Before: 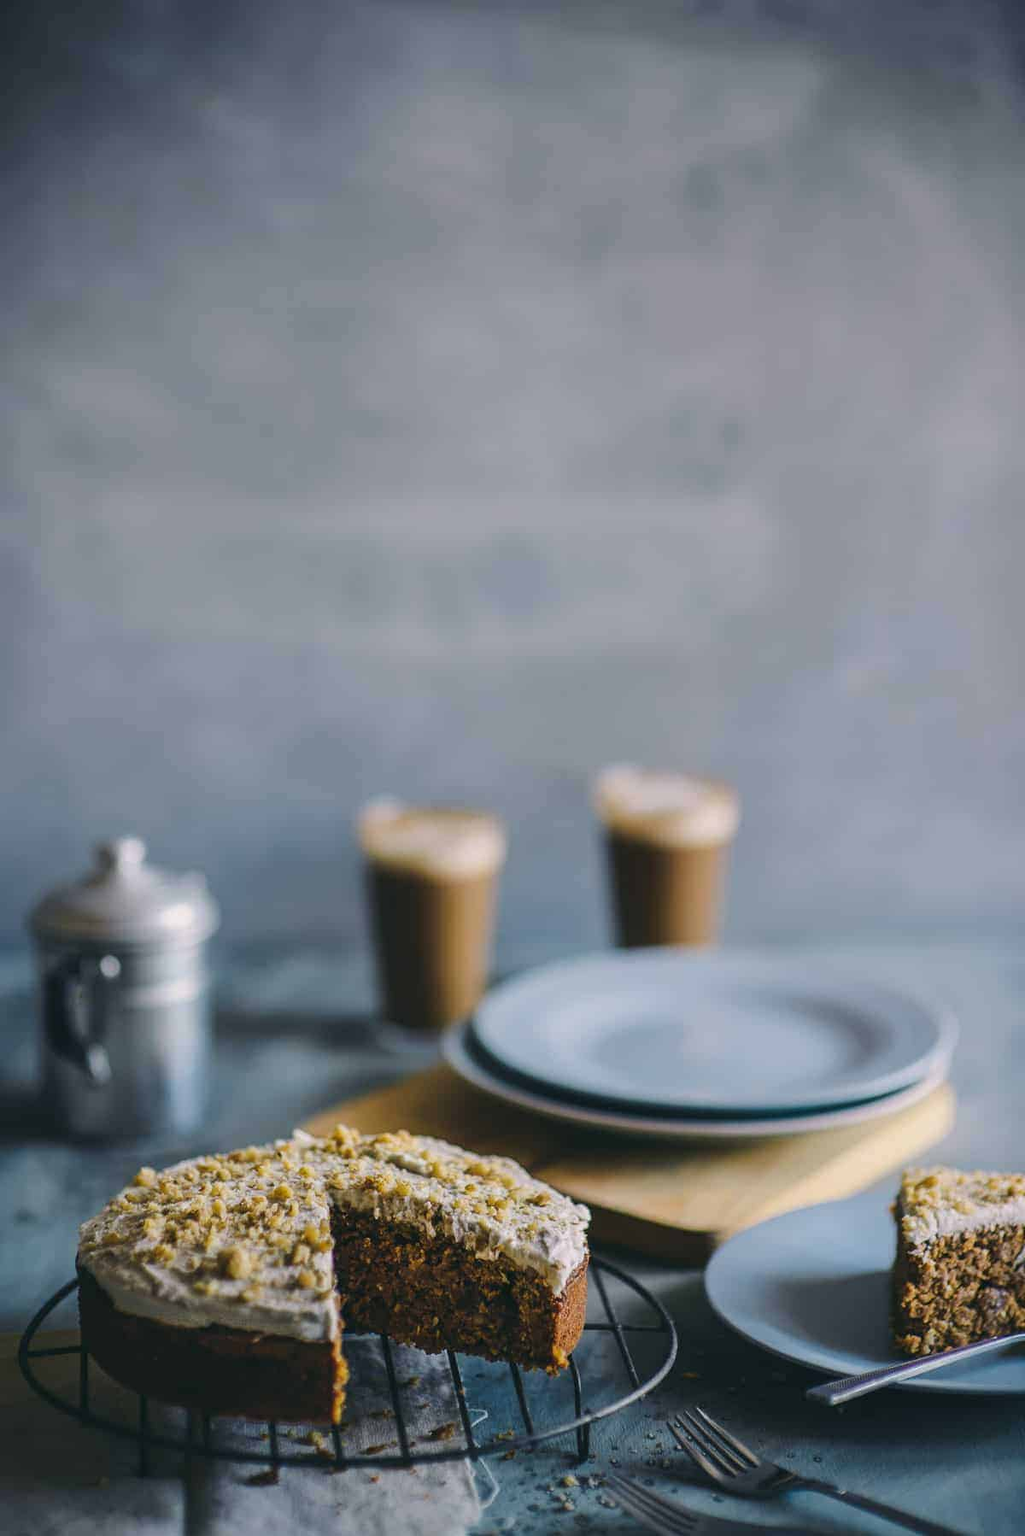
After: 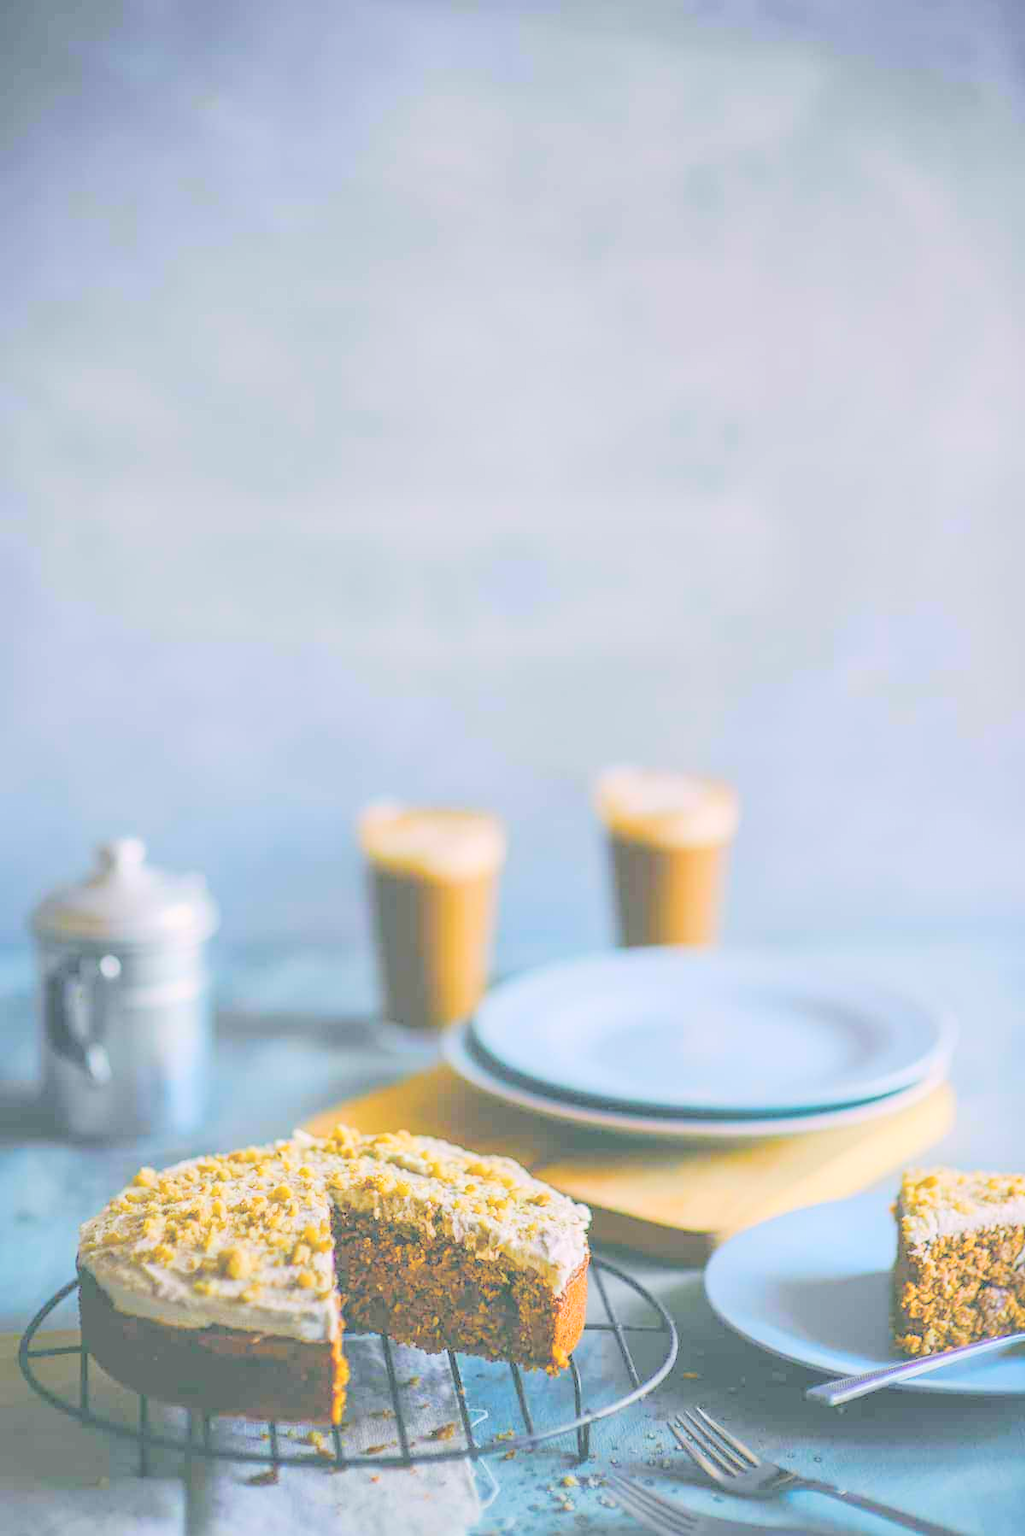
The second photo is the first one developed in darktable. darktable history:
color balance rgb: linear chroma grading › global chroma 14.683%, perceptual saturation grading › global saturation 20%, perceptual saturation grading › highlights -24.985%, perceptual saturation grading › shadows 49.83%
contrast brightness saturation: brightness 0.999
